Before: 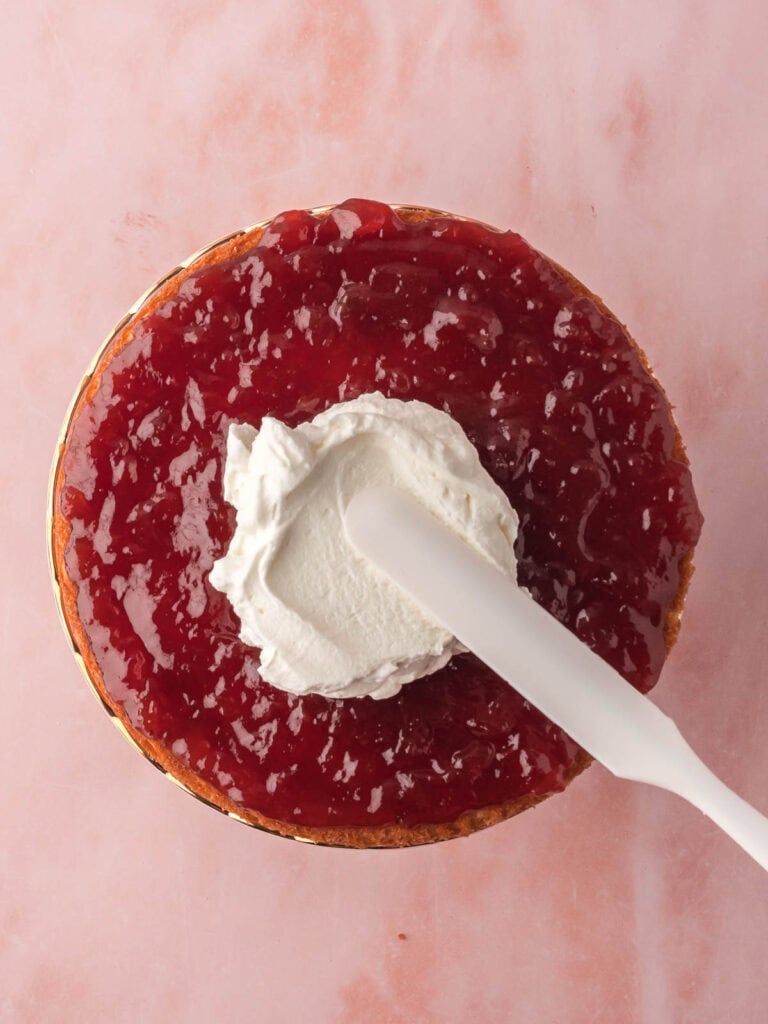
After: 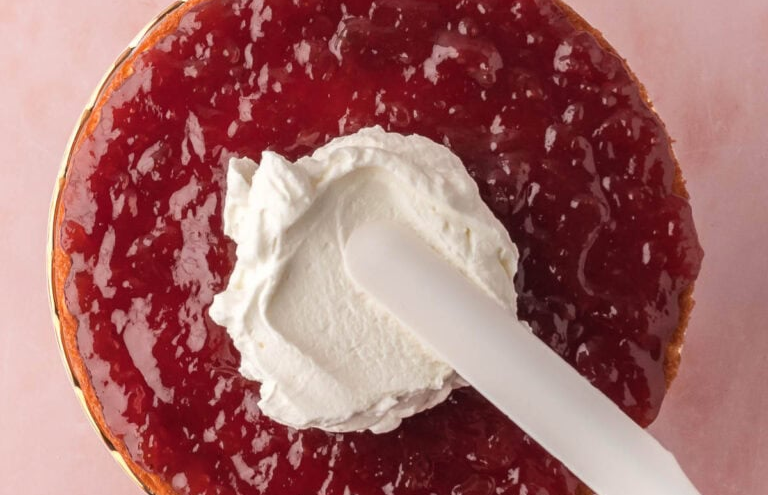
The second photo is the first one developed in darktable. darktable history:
crop and rotate: top 26.056%, bottom 25.543%
white balance: red 1, blue 1
